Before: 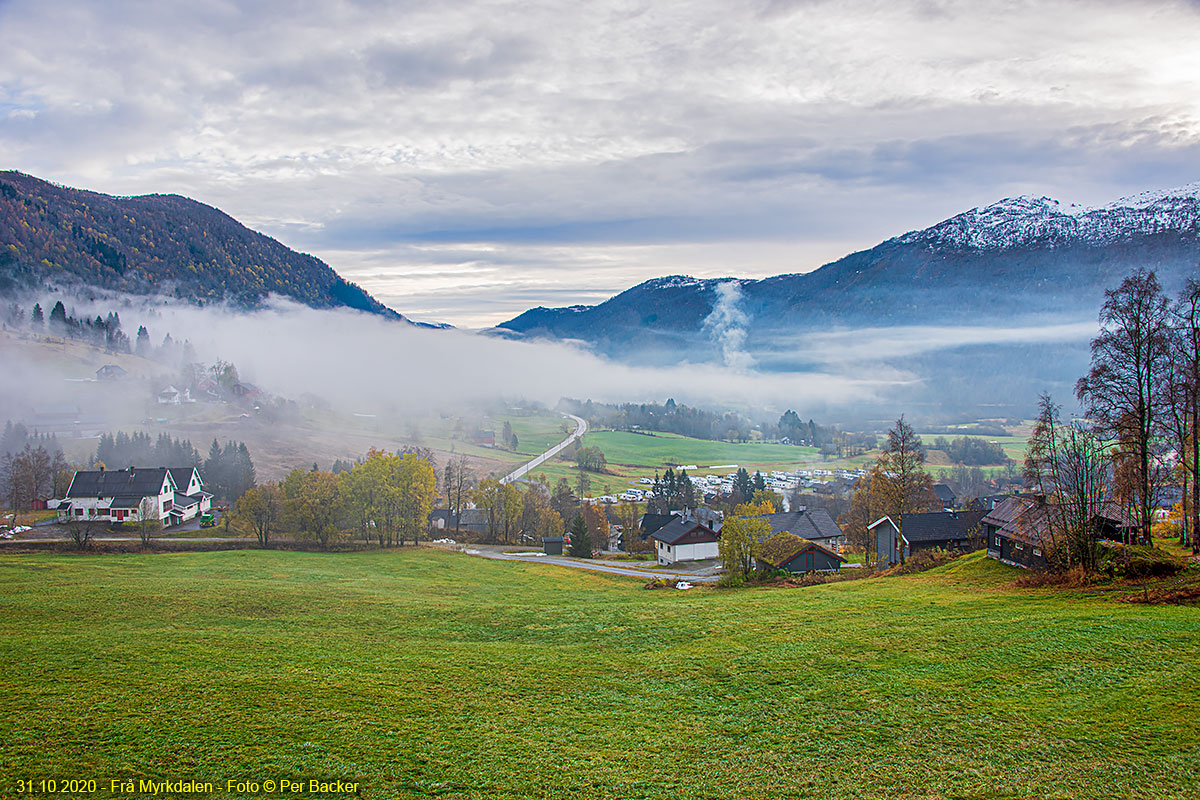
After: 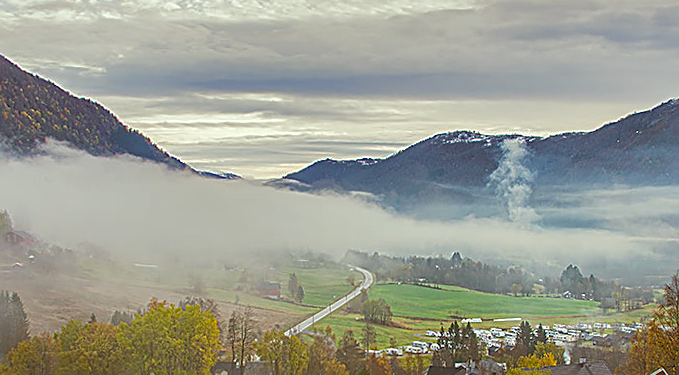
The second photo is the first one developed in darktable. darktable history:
rotate and perspective: rotation 0.679°, lens shift (horizontal) 0.136, crop left 0.009, crop right 0.991, crop top 0.078, crop bottom 0.95
tone equalizer: on, module defaults
crop: left 20.932%, top 15.471%, right 21.848%, bottom 34.081%
color correction: highlights a* -5.3, highlights b* 9.8, shadows a* 9.8, shadows b* 24.26
shadows and highlights: on, module defaults
local contrast: mode bilateral grid, contrast 100, coarseness 100, detail 108%, midtone range 0.2
white balance: red 0.982, blue 1.018
sharpen: on, module defaults
